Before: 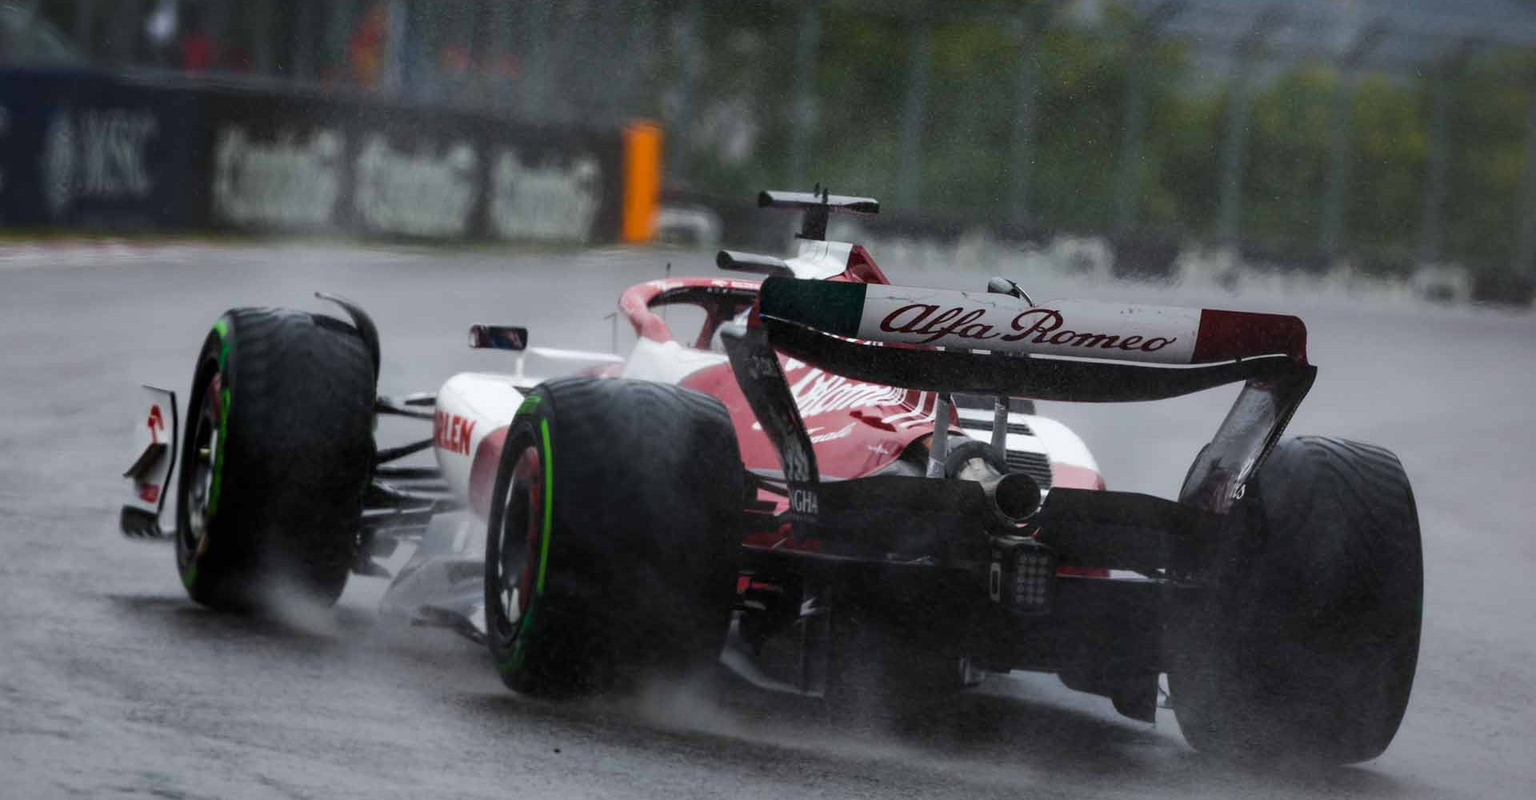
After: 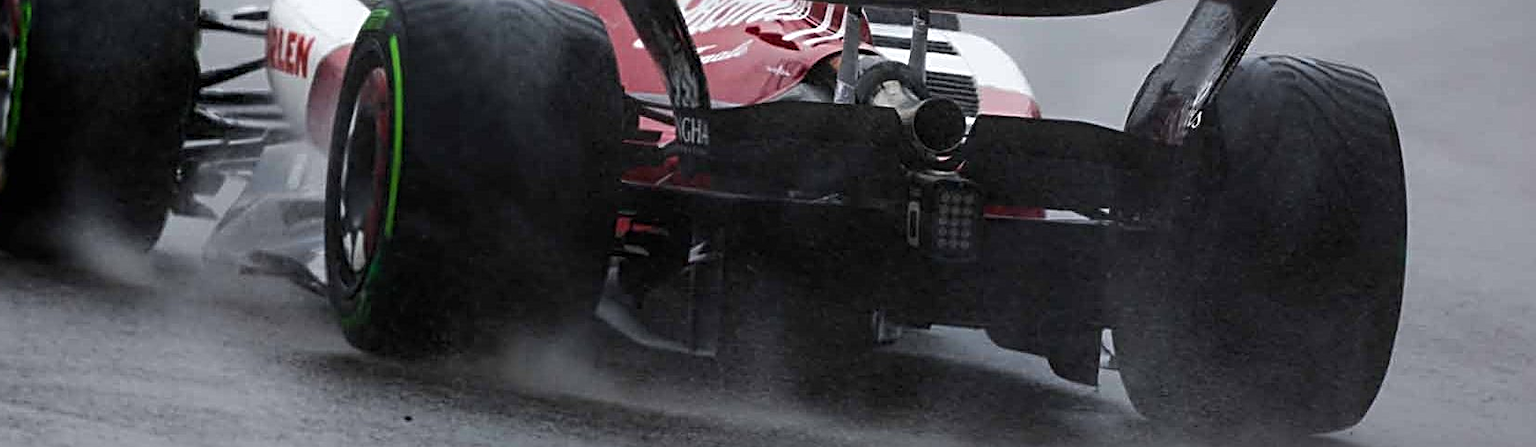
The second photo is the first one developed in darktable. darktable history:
crop and rotate: left 13.252%, top 48.551%, bottom 2.861%
shadows and highlights: radius 95.83, shadows -14.81, white point adjustment 0.168, highlights 31.58, compress 48.65%, soften with gaussian
sharpen: radius 3.061, amount 0.757
